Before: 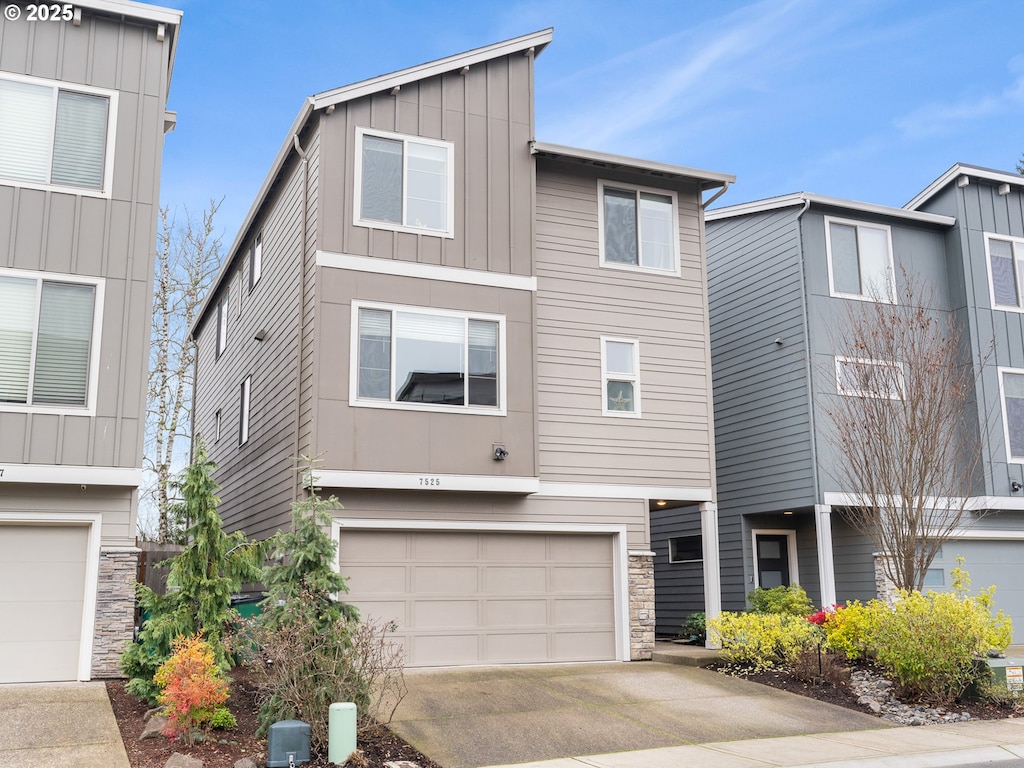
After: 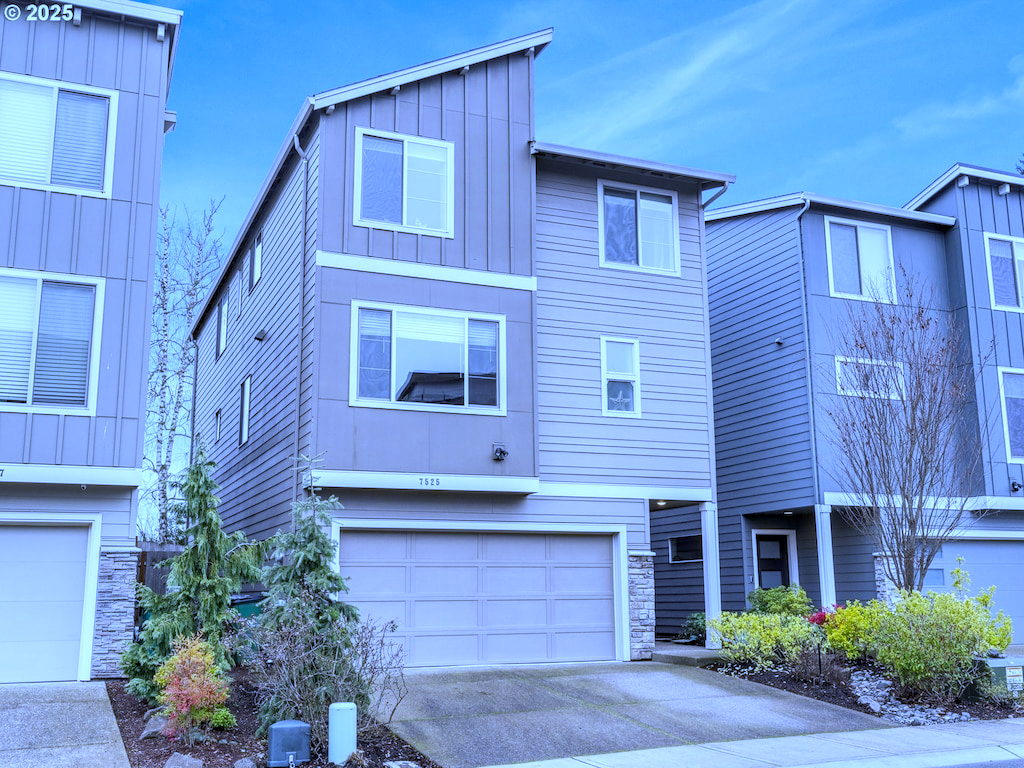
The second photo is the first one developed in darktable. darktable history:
exposure: compensate highlight preservation false
haze removal: compatibility mode true, adaptive false
local contrast: on, module defaults
white balance: red 0.766, blue 1.537
